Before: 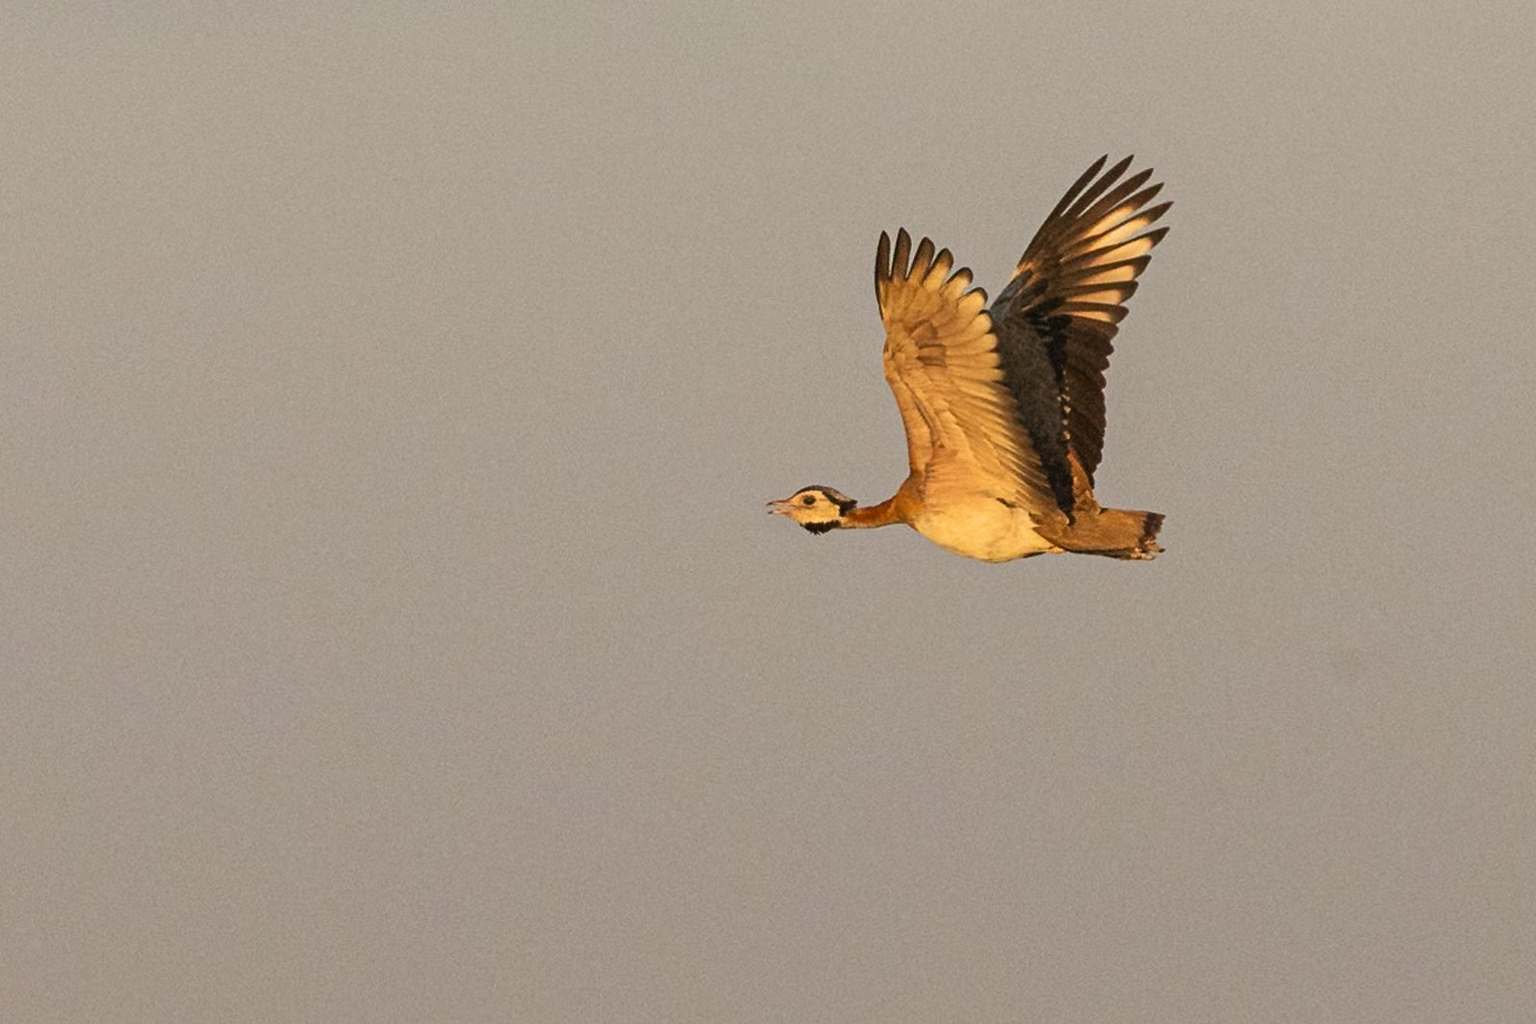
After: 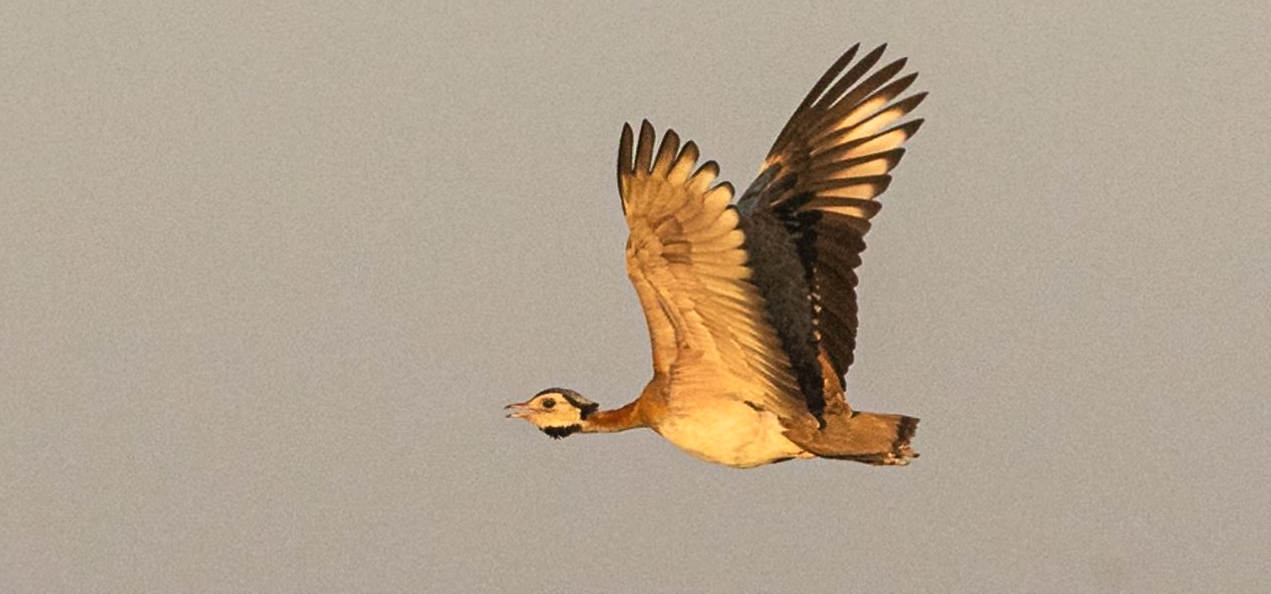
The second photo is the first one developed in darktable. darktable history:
shadows and highlights: radius 44.78, white point adjustment 6.64, compress 79.65%, highlights color adjustment 78.42%, soften with gaussian
crop: left 18.38%, top 11.092%, right 2.134%, bottom 33.217%
